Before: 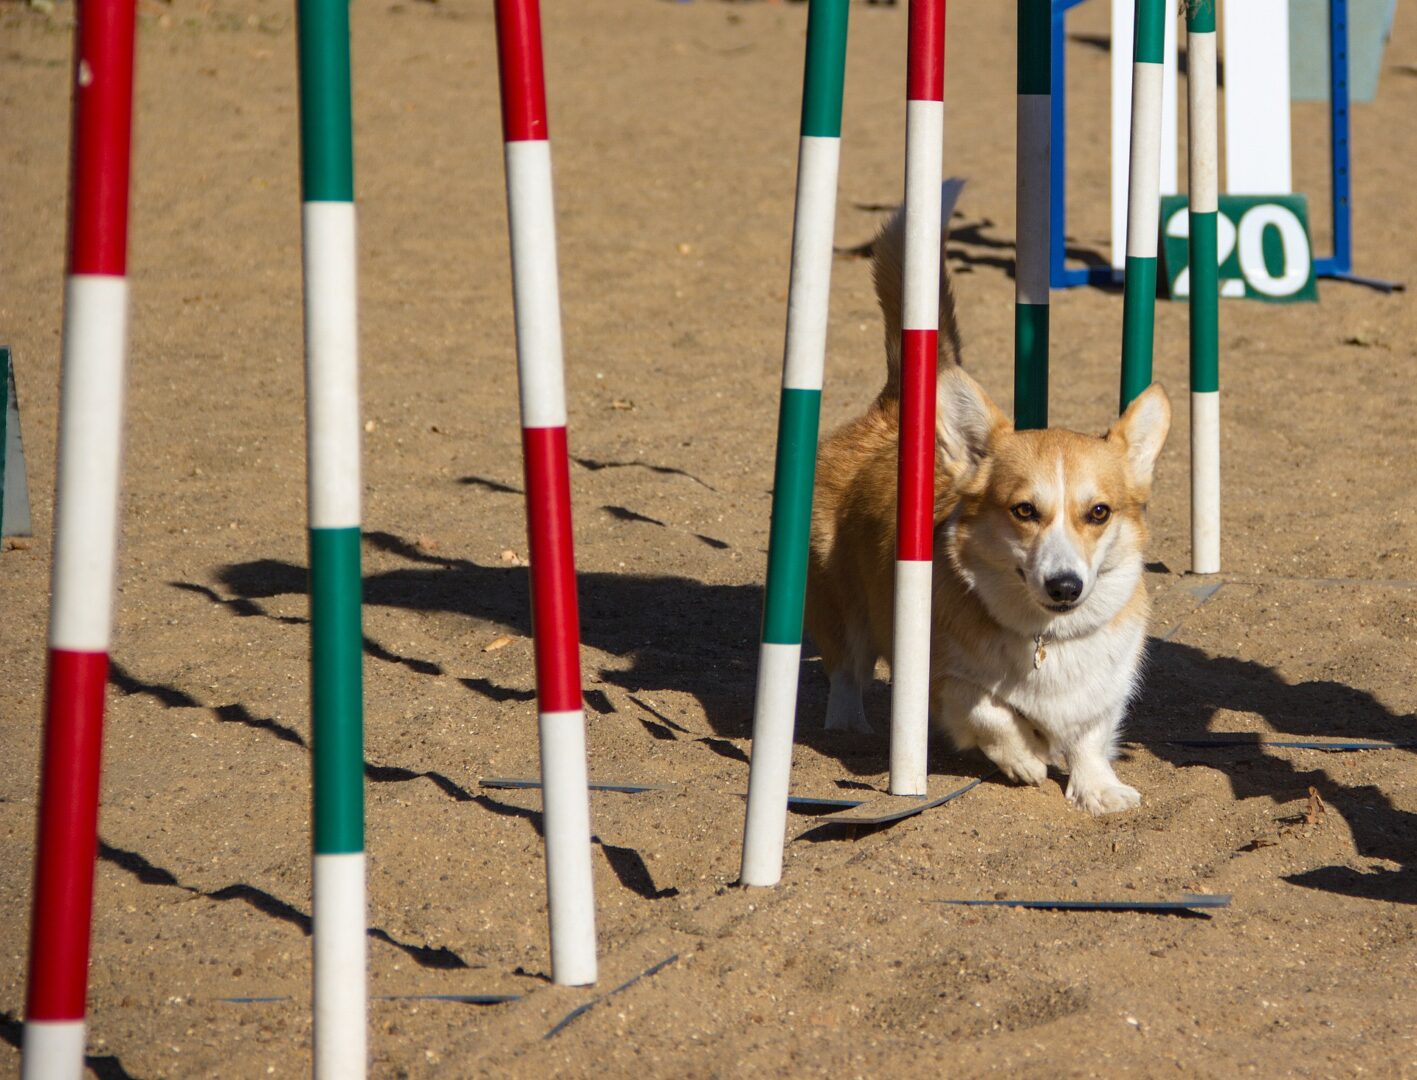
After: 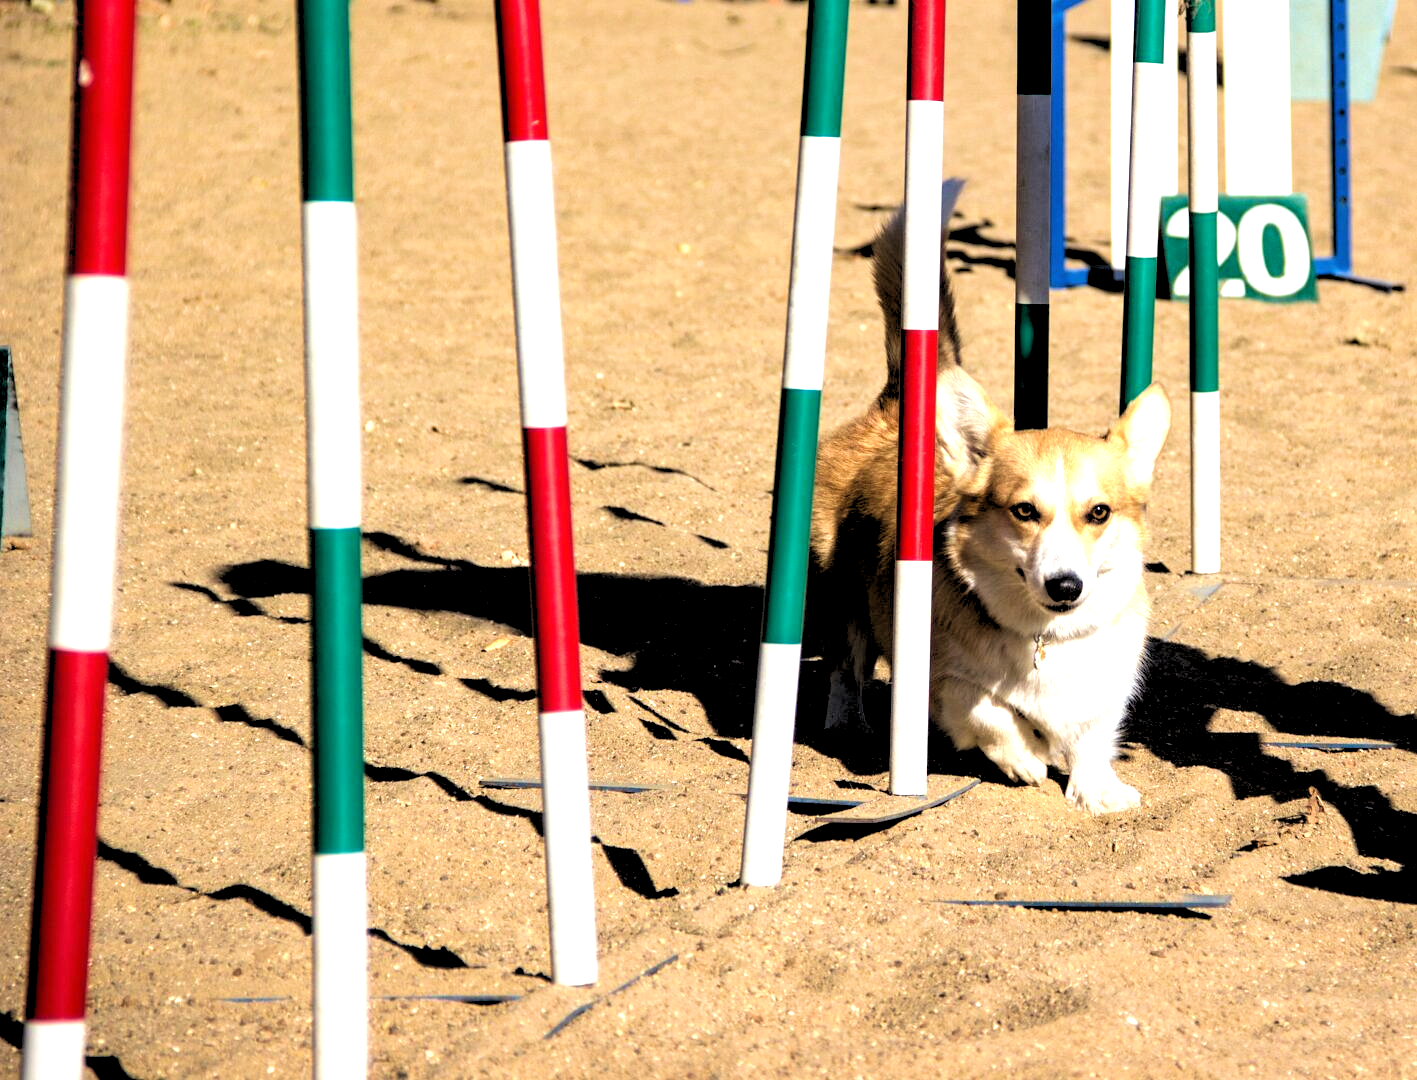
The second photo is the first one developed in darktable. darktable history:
tone equalizer: -8 EV -0.417 EV, -7 EV -0.389 EV, -6 EV -0.333 EV, -5 EV -0.222 EV, -3 EV 0.222 EV, -2 EV 0.333 EV, -1 EV 0.389 EV, +0 EV 0.417 EV, edges refinement/feathering 500, mask exposure compensation -1.57 EV, preserve details no
rgb levels: levels [[0.029, 0.461, 0.922], [0, 0.5, 1], [0, 0.5, 1]]
velvia: on, module defaults
exposure: black level correction 0, exposure 0.7 EV, compensate exposure bias true, compensate highlight preservation false
